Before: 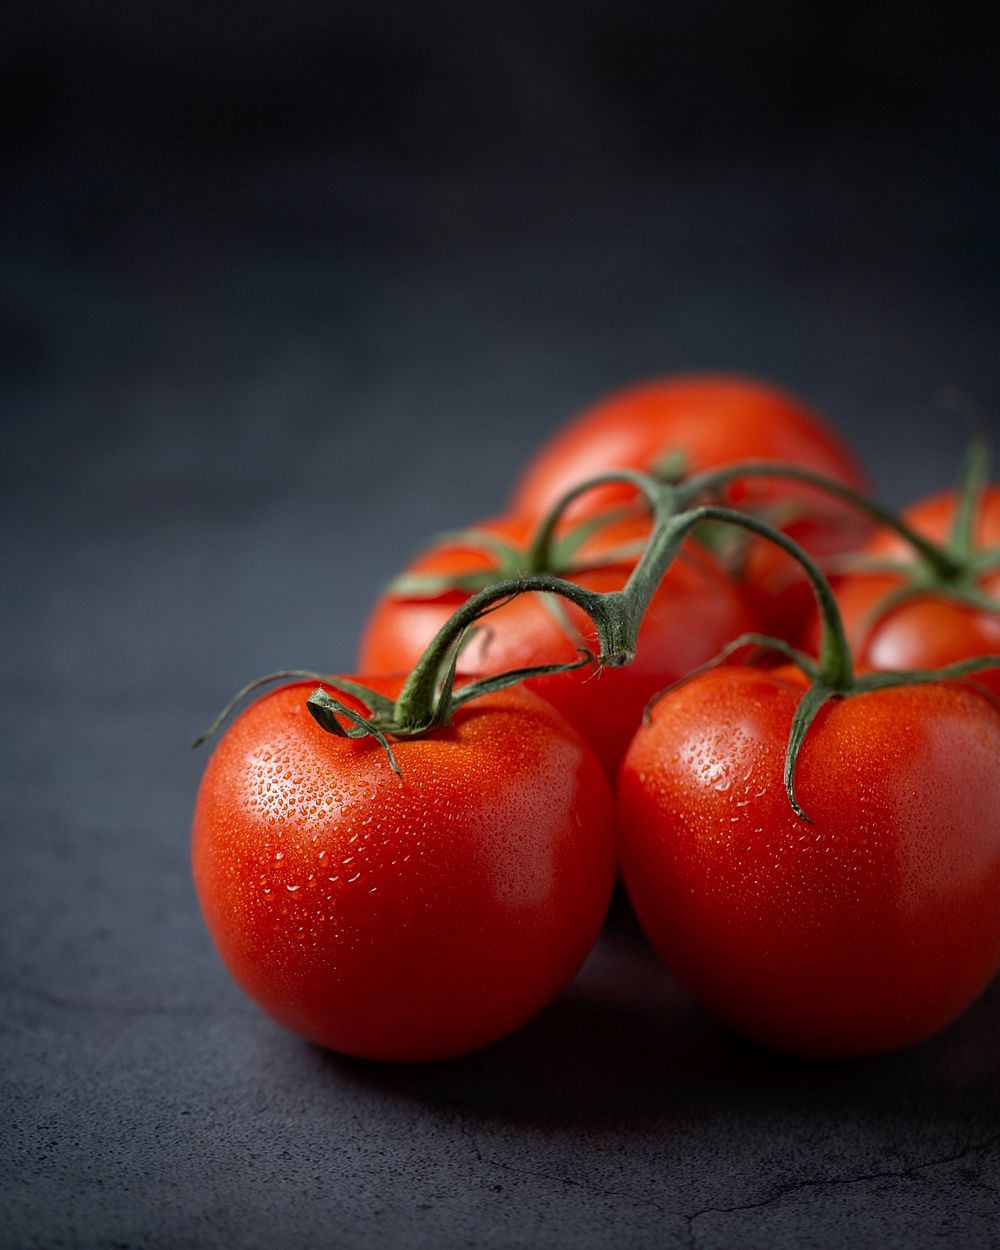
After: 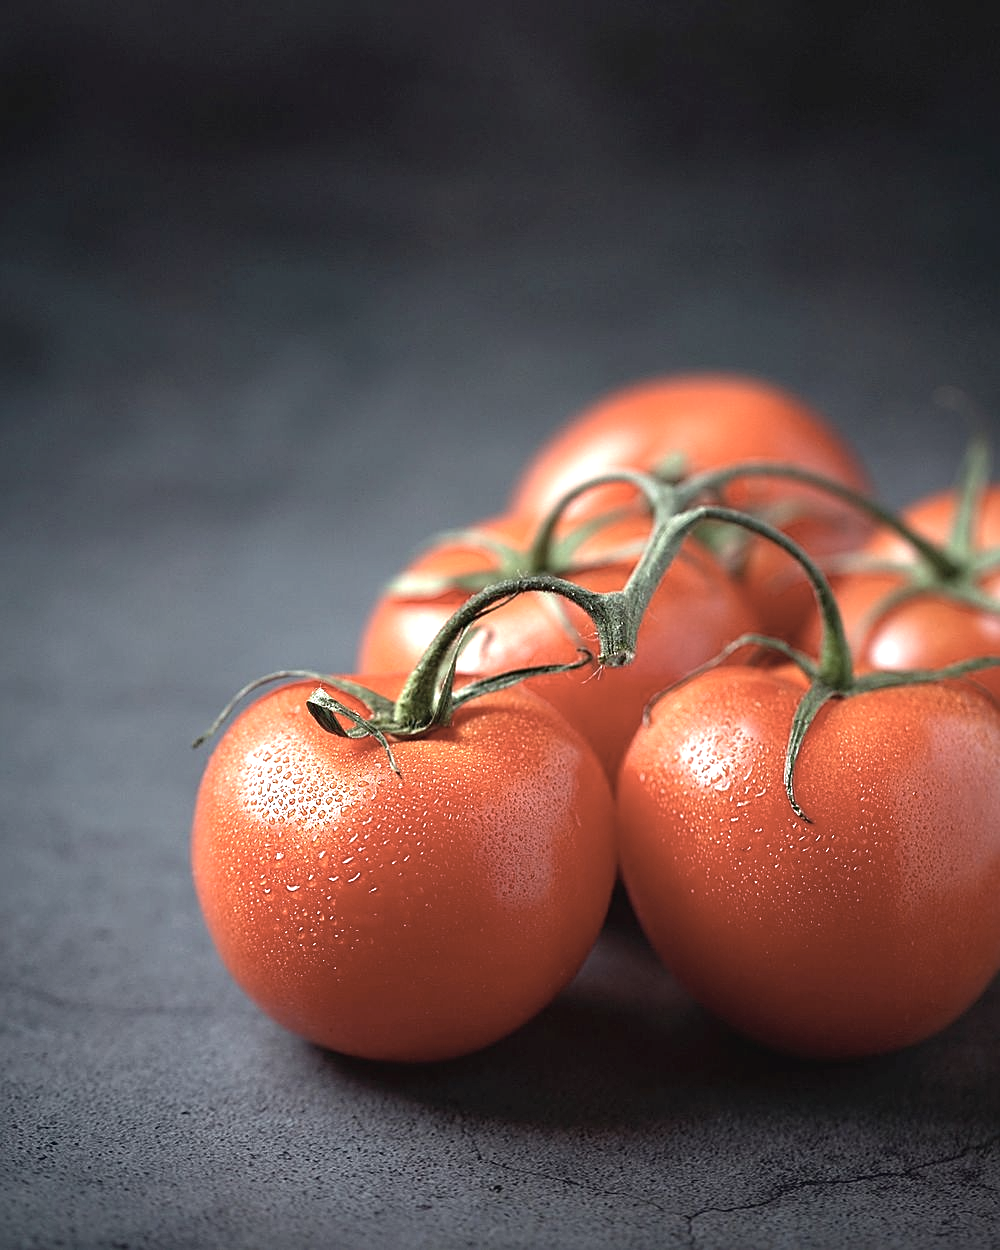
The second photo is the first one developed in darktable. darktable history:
sharpen: on, module defaults
contrast brightness saturation: contrast -0.055, saturation -0.405
exposure: black level correction 0, exposure 1.366 EV, compensate highlight preservation false
